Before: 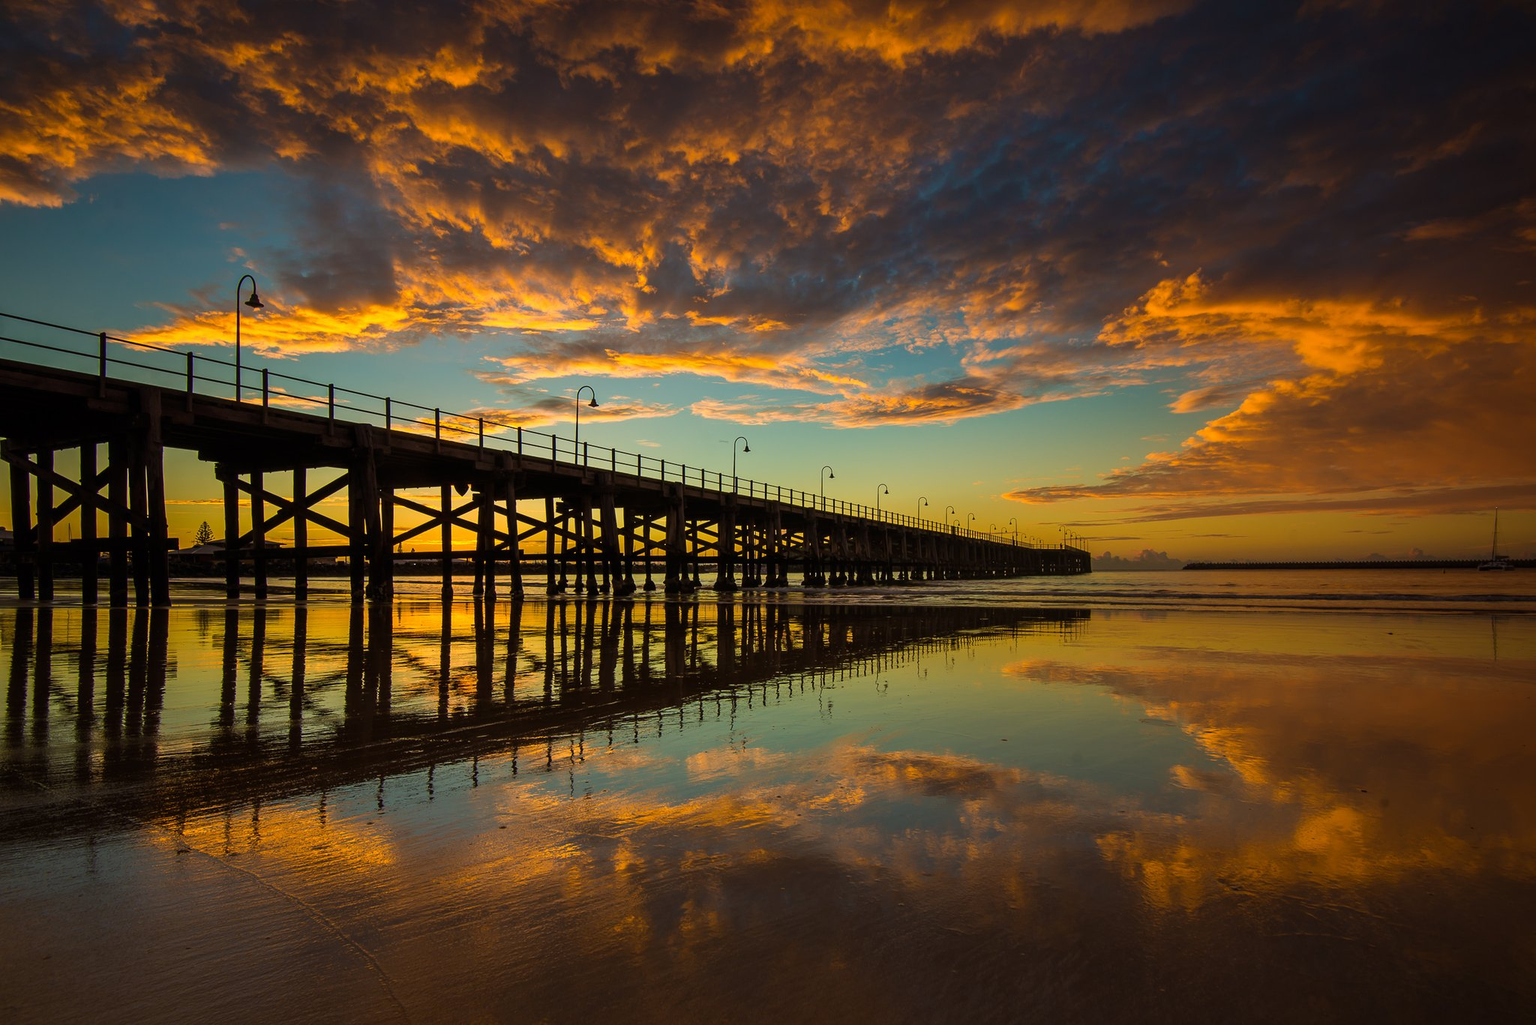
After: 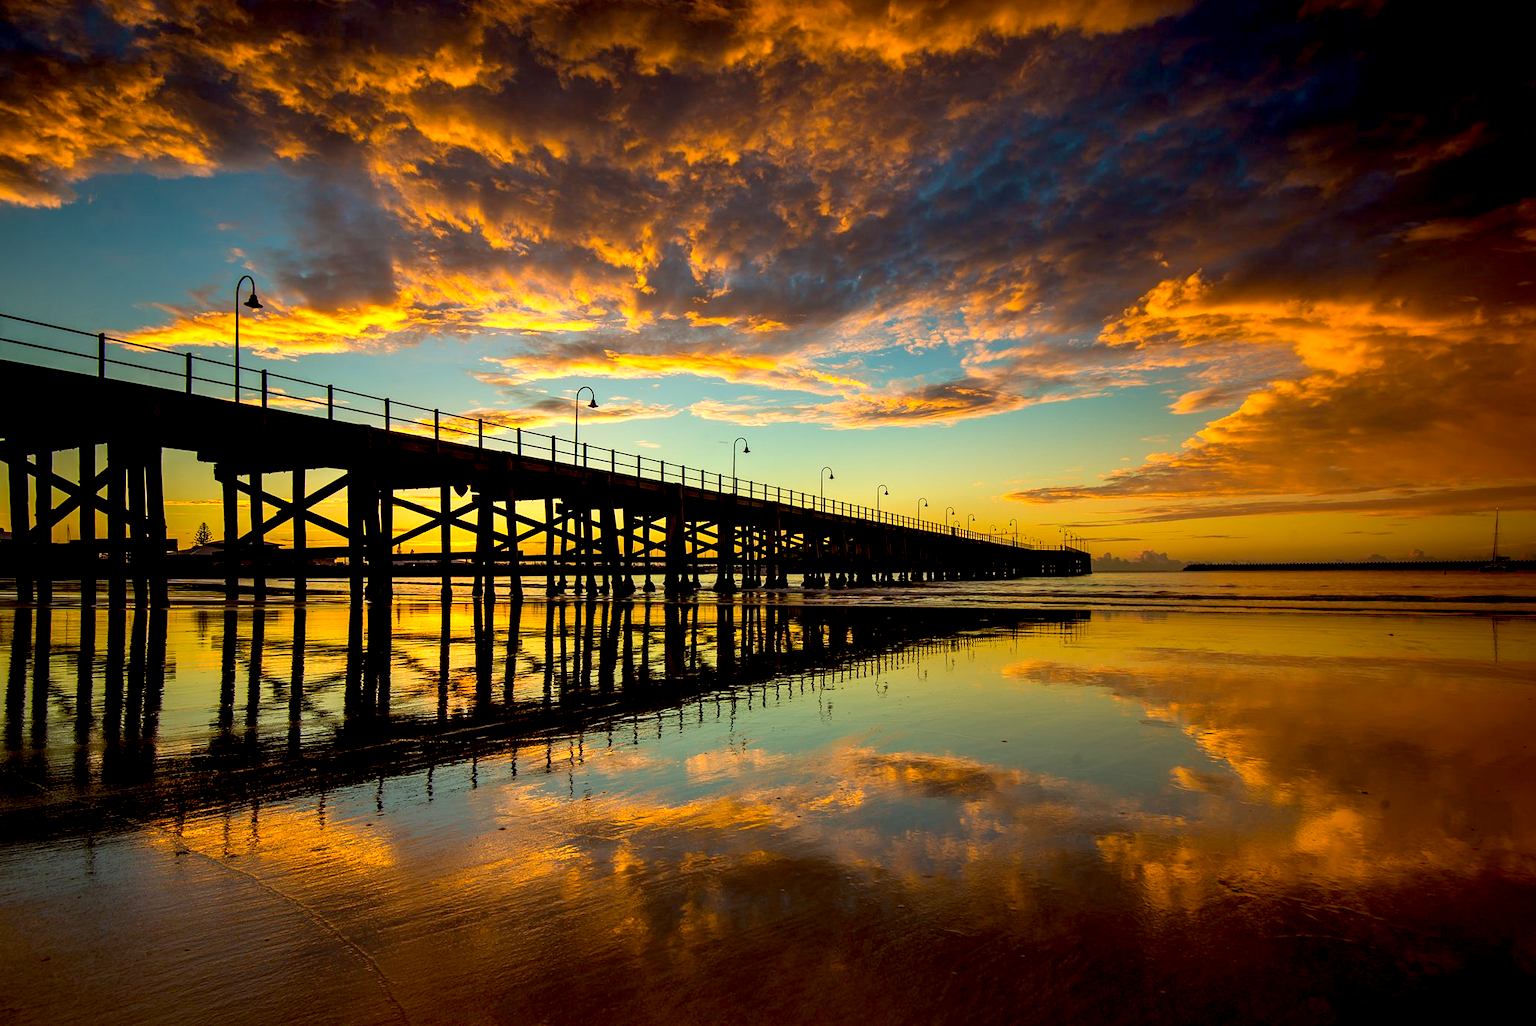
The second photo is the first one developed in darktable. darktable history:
white balance: red 1, blue 1
exposure: black level correction 0.012, exposure 0.7 EV, compensate exposure bias true, compensate highlight preservation false
crop and rotate: left 0.126%
